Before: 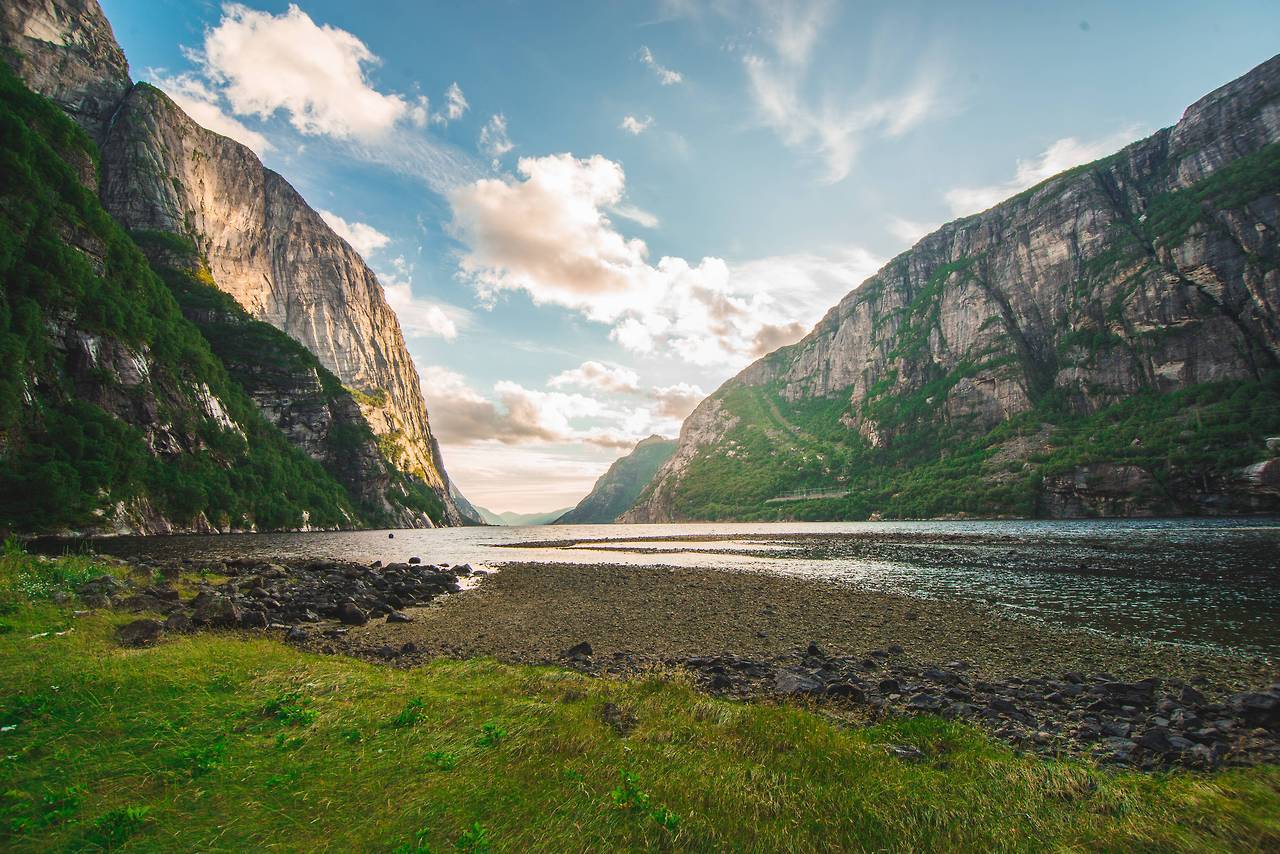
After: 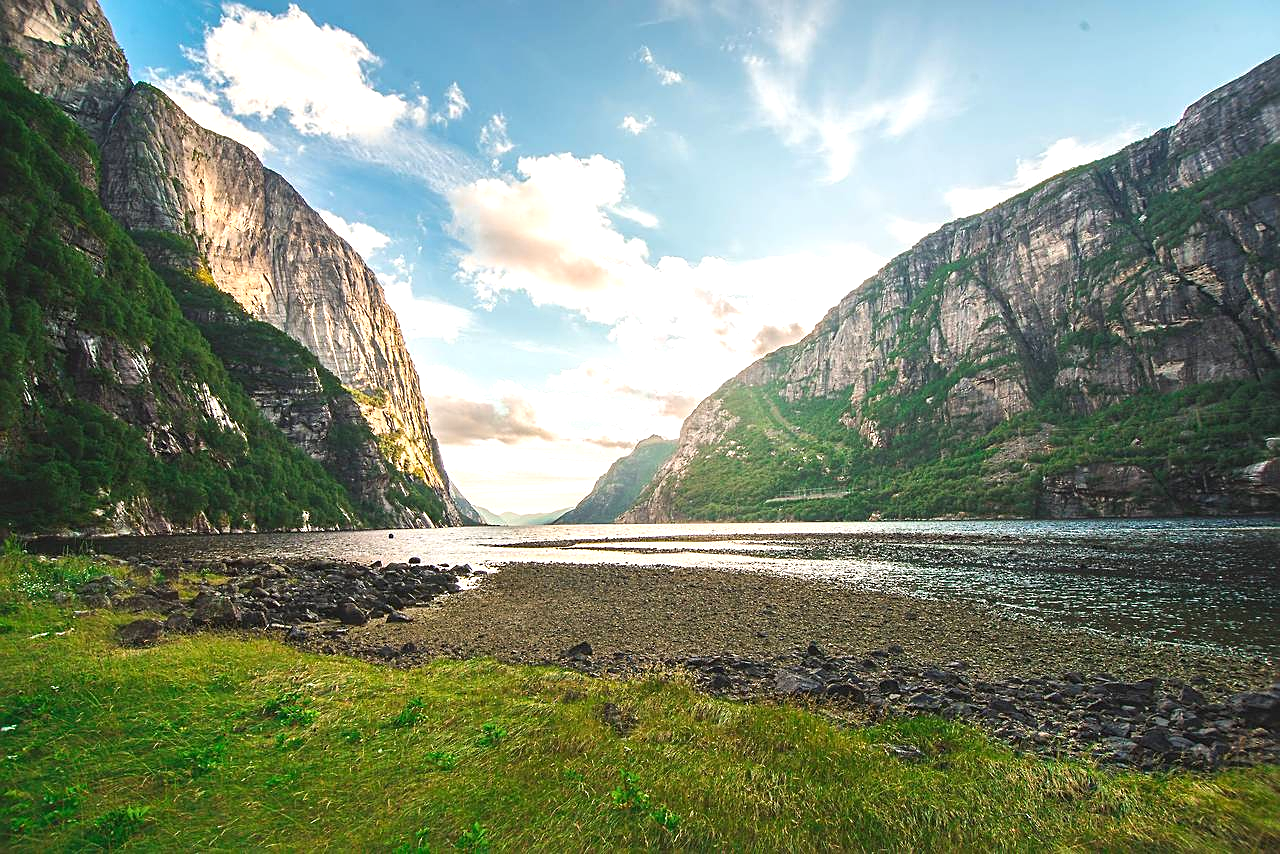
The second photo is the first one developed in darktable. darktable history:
sharpen: on, module defaults
exposure: exposure 0.568 EV, compensate highlight preservation false
